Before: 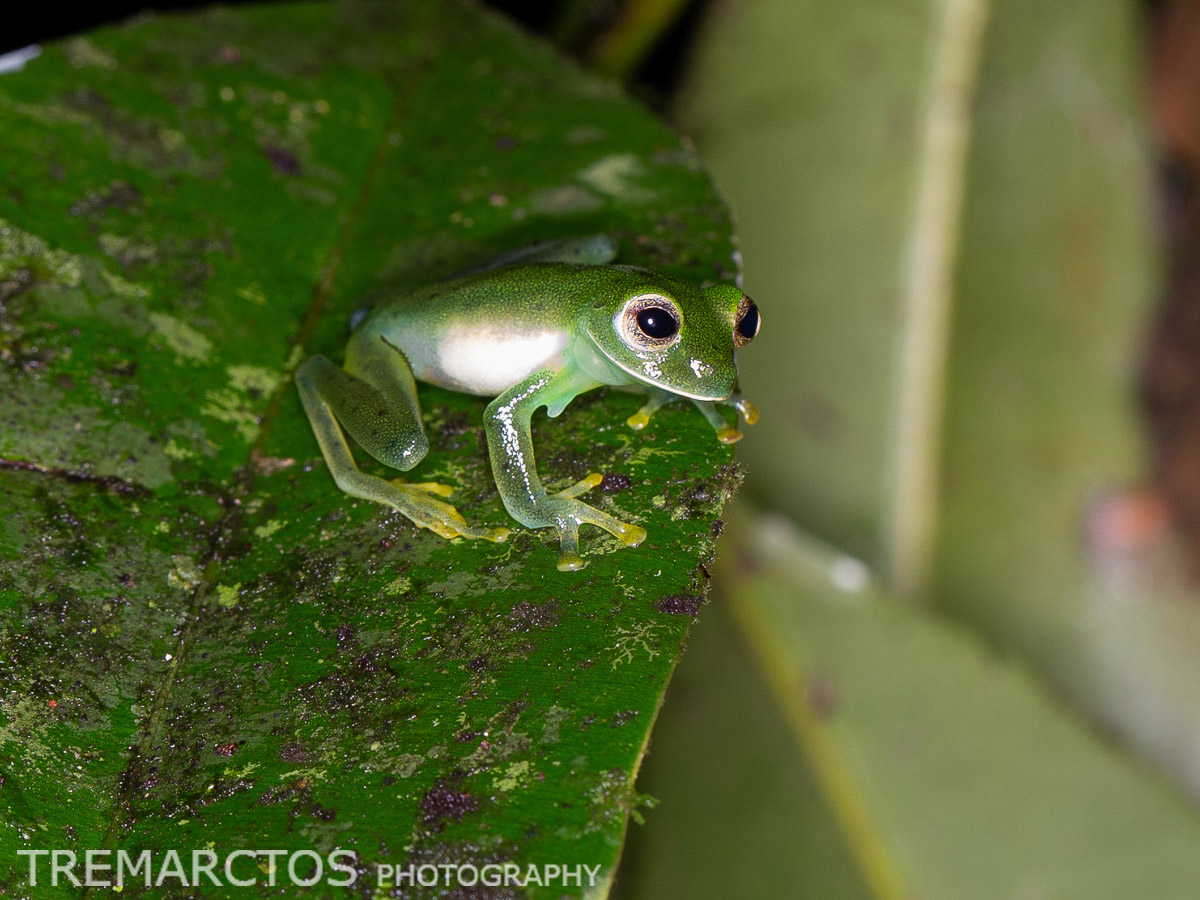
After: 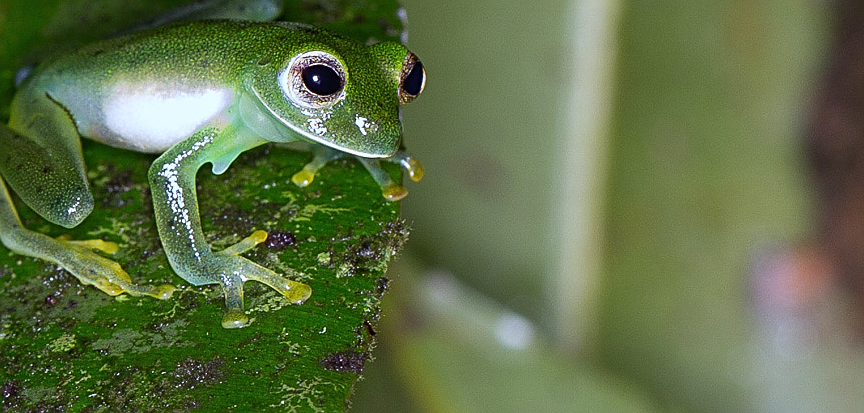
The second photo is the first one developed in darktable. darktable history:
white balance: red 0.926, green 1.003, blue 1.133
crop and rotate: left 27.938%, top 27.046%, bottom 27.046%
shadows and highlights: radius 125.46, shadows 30.51, highlights -30.51, low approximation 0.01, soften with gaussian
sharpen: on, module defaults
